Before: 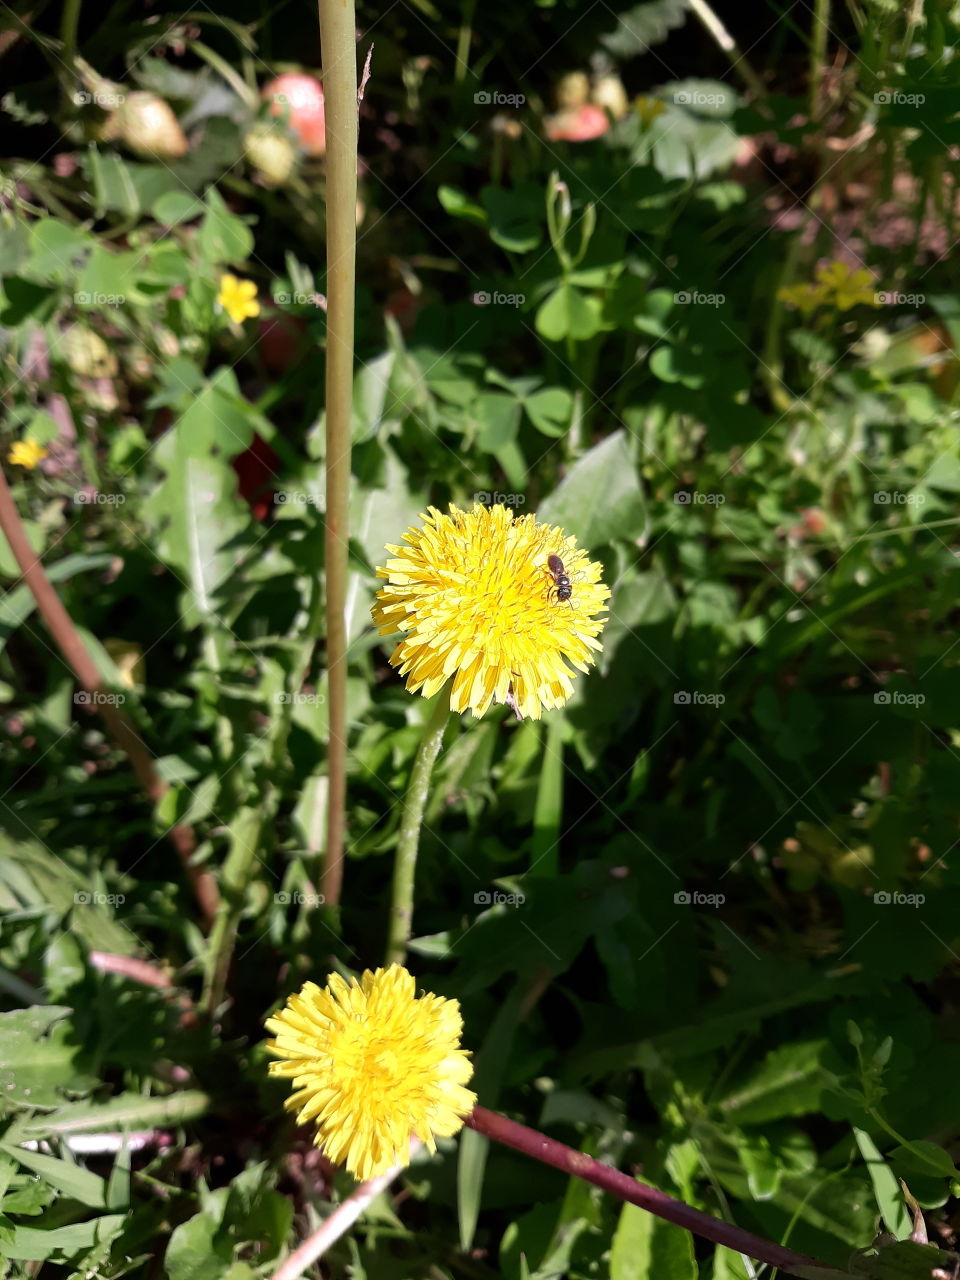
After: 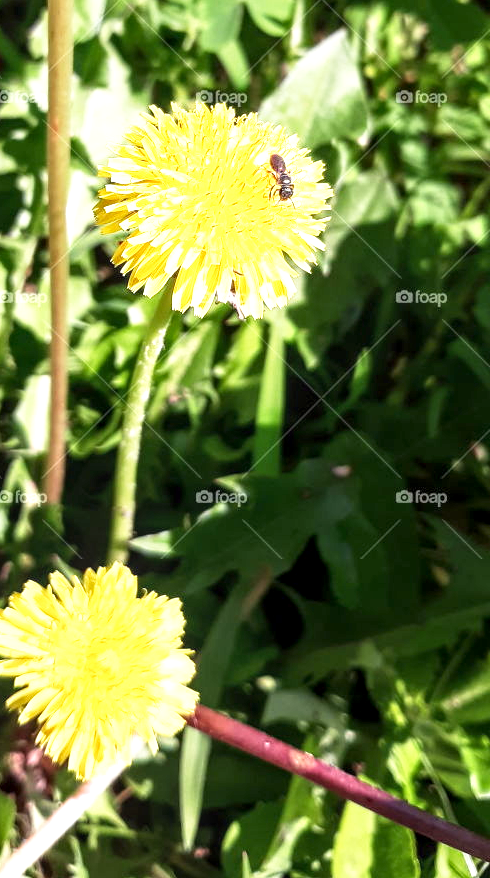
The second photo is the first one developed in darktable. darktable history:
exposure: exposure 0.949 EV, compensate highlight preservation false
base curve: curves: ch0 [(0, 0) (0.666, 0.806) (1, 1)], preserve colors none
crop and rotate: left 29.027%, top 31.382%, right 19.861%
local contrast: detail 130%
